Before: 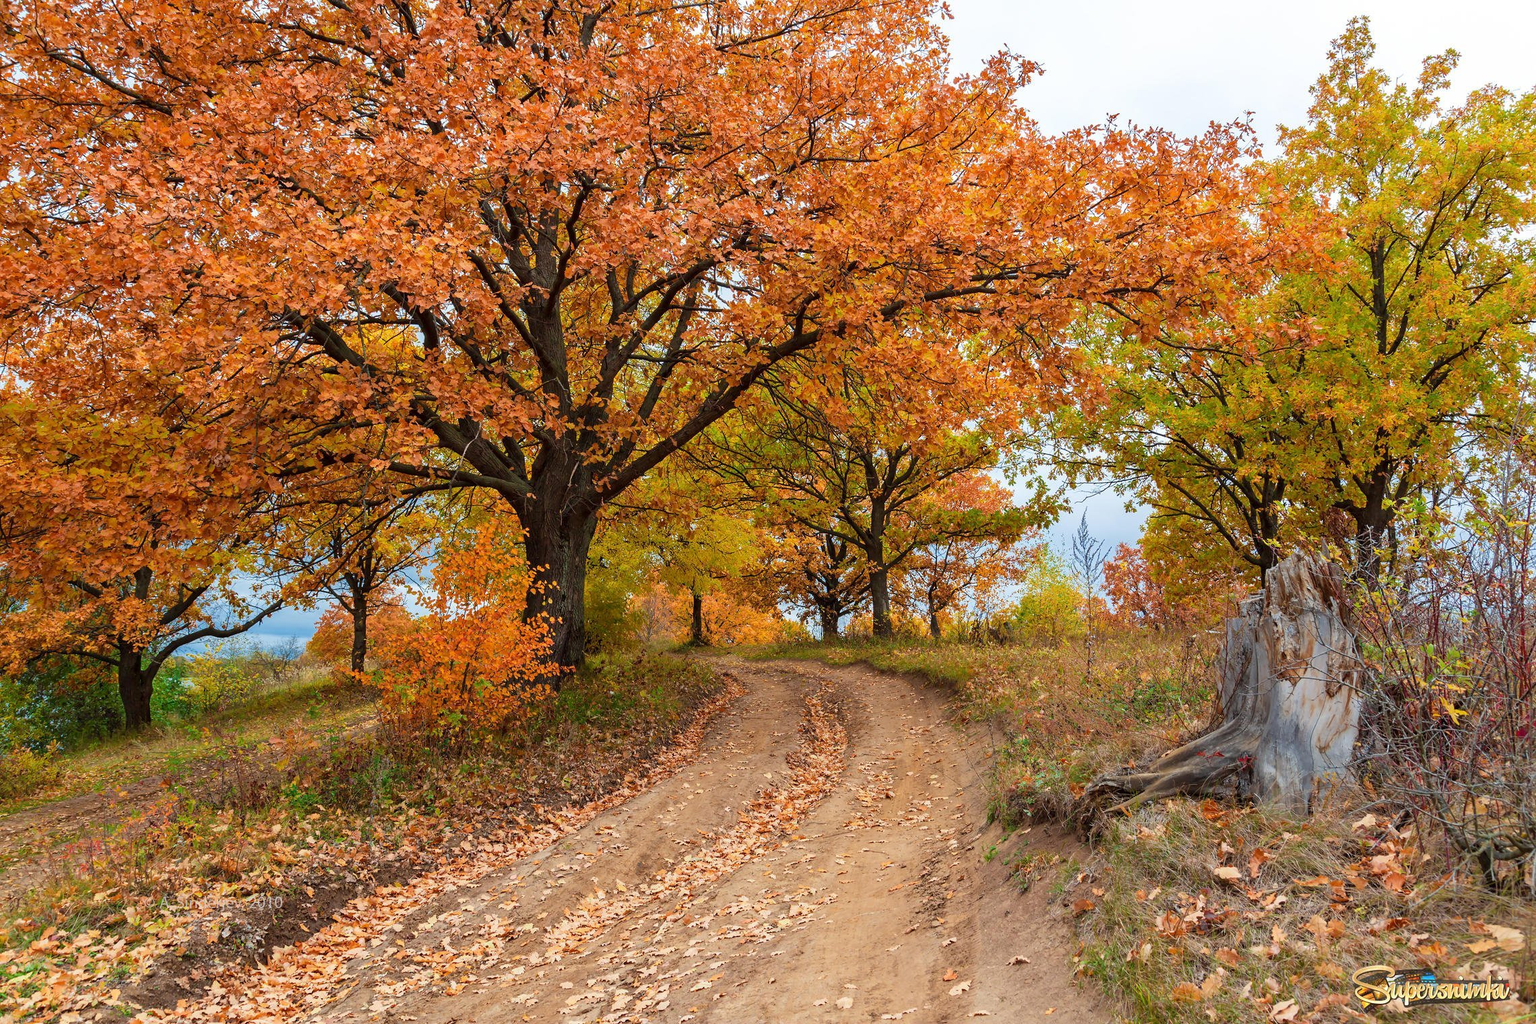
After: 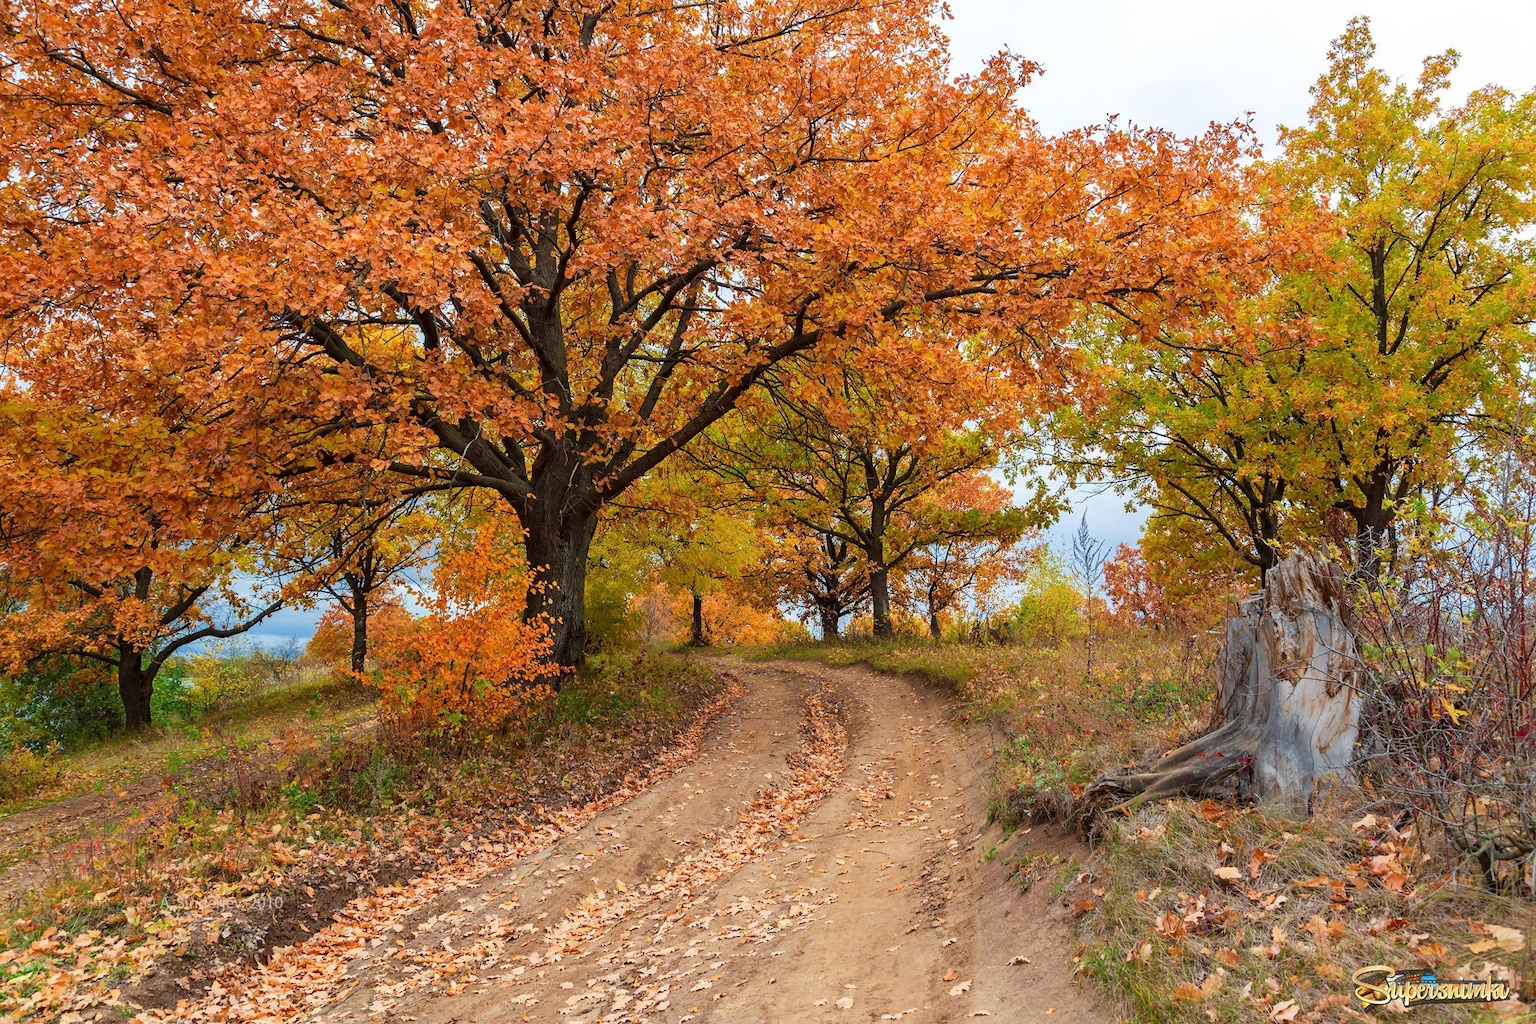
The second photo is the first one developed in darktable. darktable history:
color calibration: illuminant same as pipeline (D50), adaptation XYZ, x 0.346, y 0.358, temperature 5019.28 K
